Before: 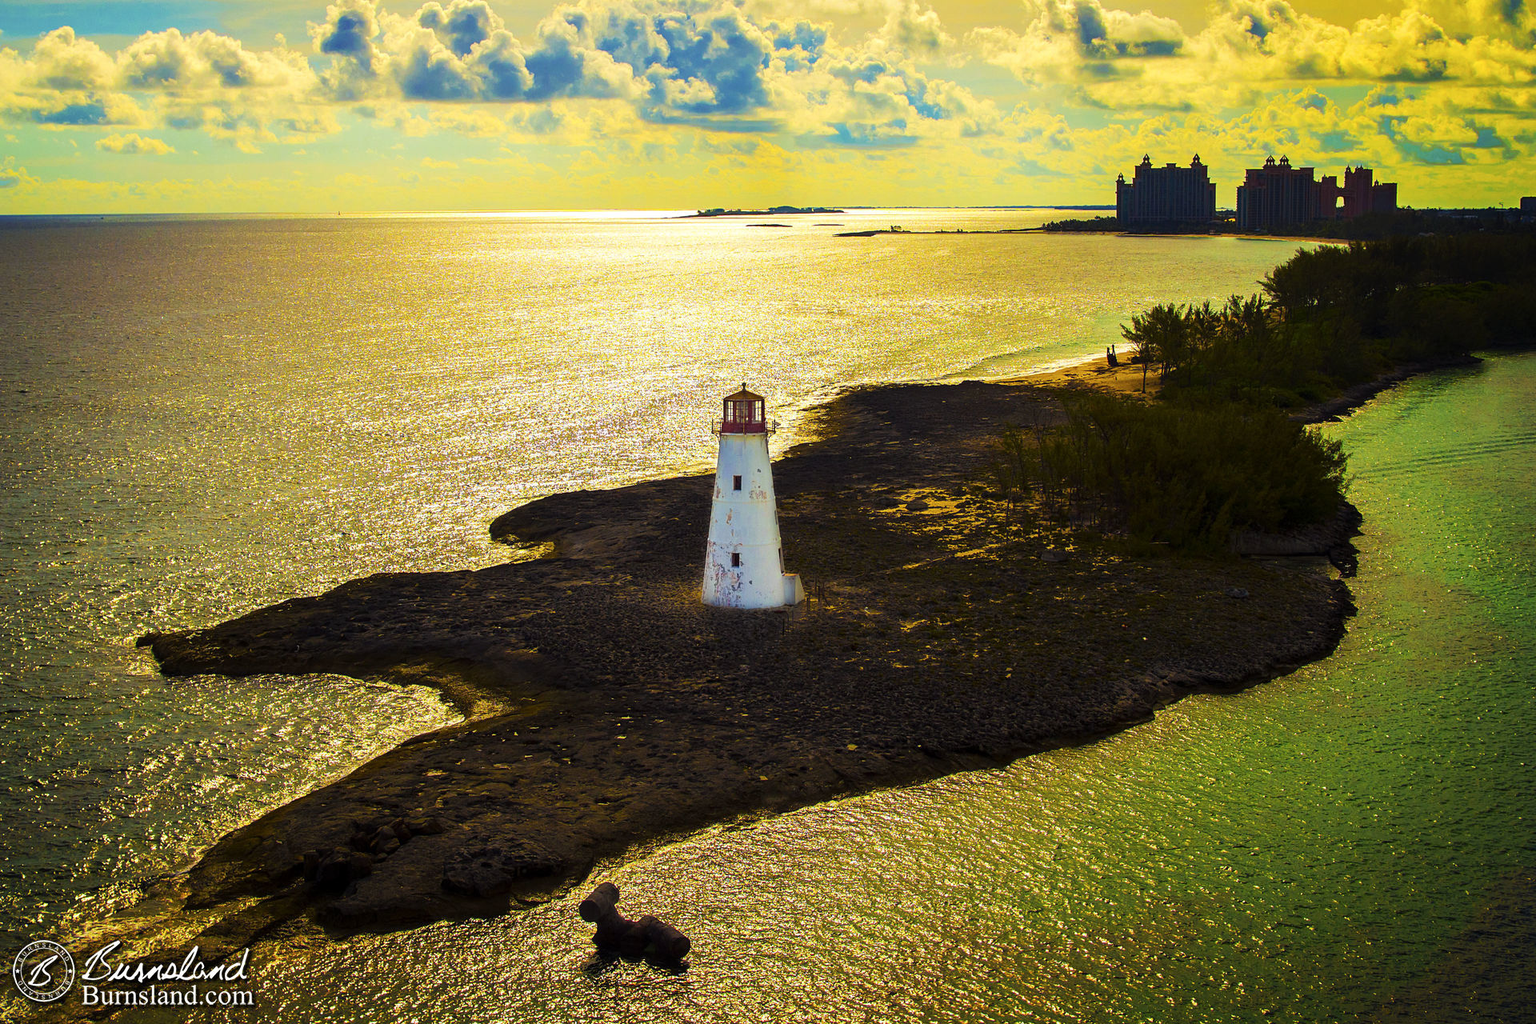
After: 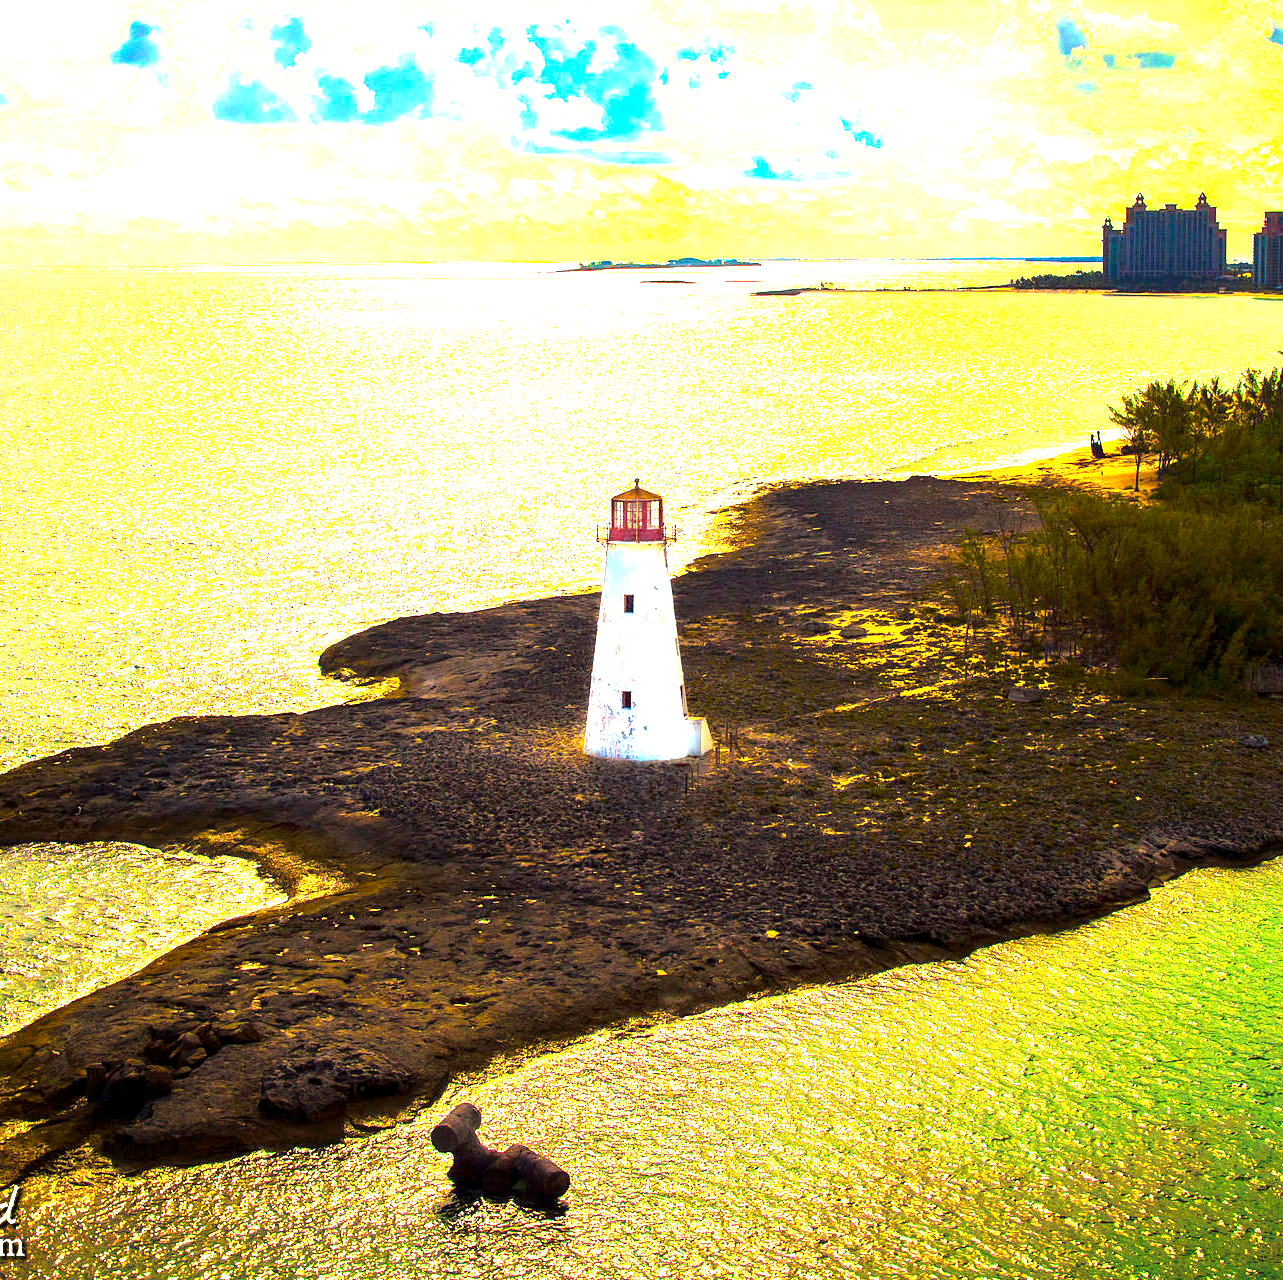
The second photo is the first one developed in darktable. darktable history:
crop and rotate: left 15.279%, right 17.848%
exposure: exposure 2.199 EV, compensate exposure bias true, compensate highlight preservation false
